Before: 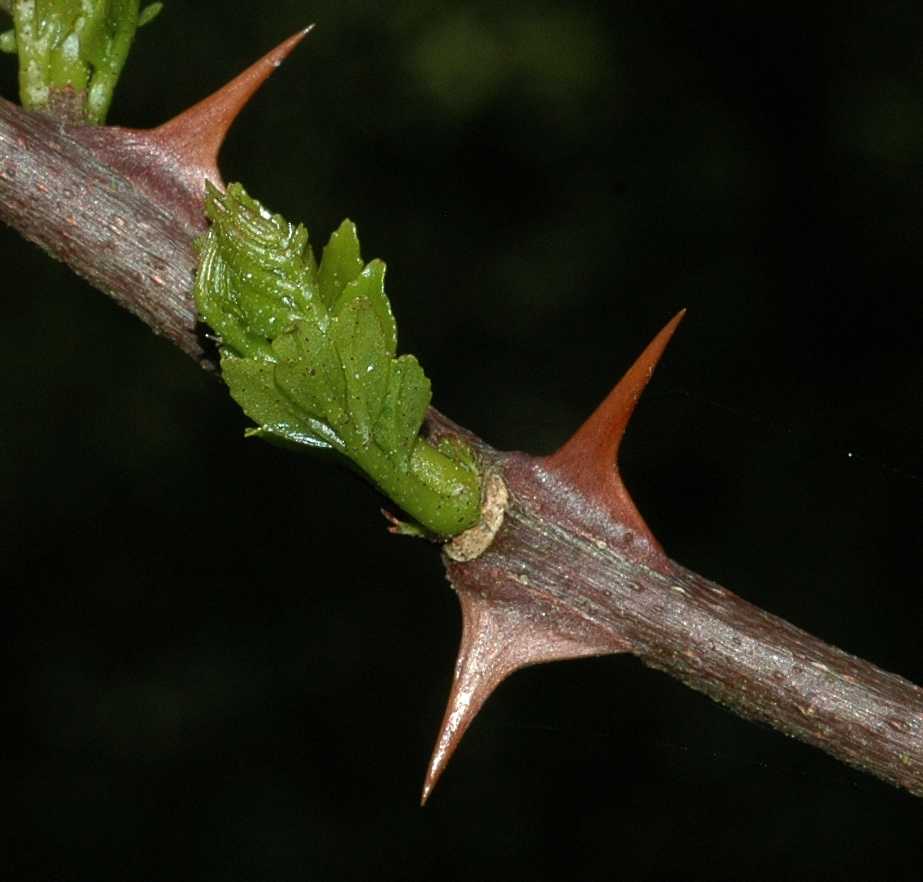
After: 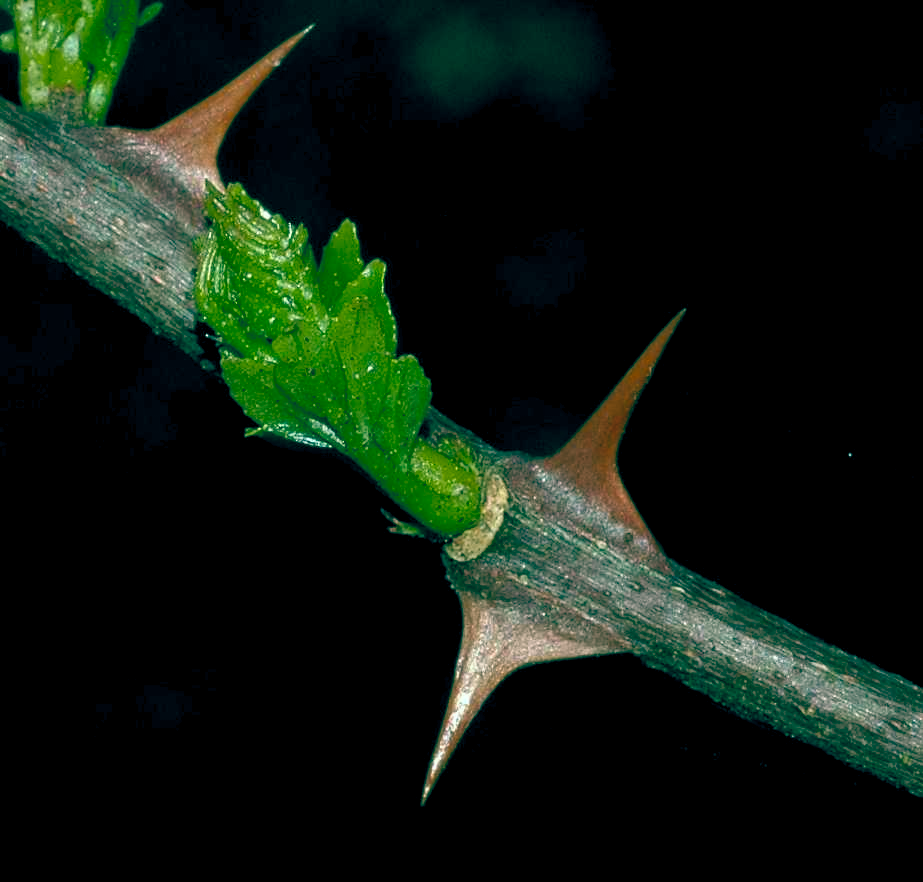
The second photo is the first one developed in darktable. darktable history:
color balance rgb: global offset › luminance -0.516%, global offset › chroma 0.904%, global offset › hue 174.09°, perceptual saturation grading › global saturation 19.326%, global vibrance 20%
